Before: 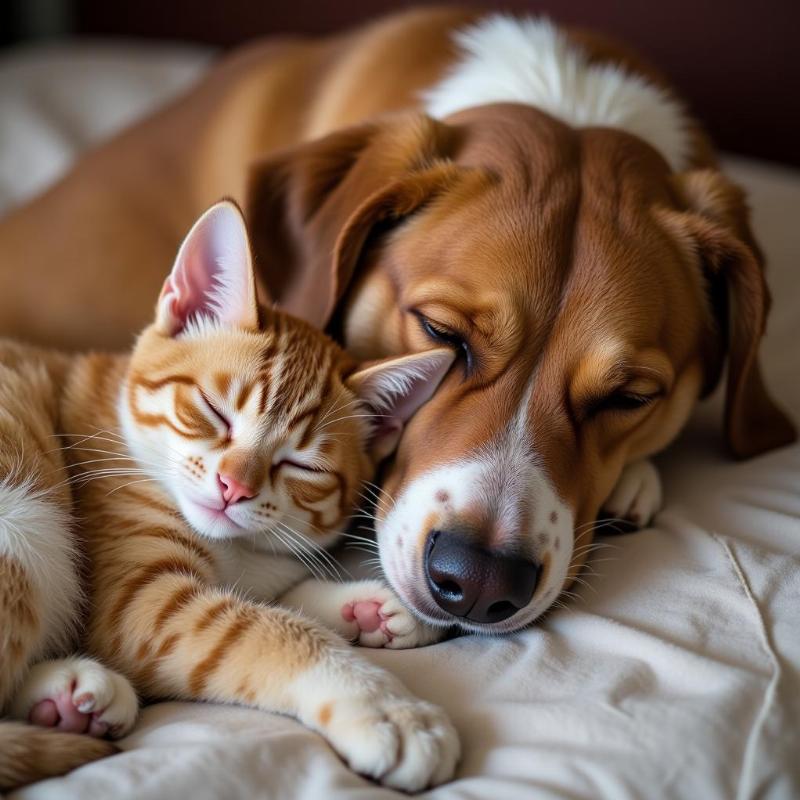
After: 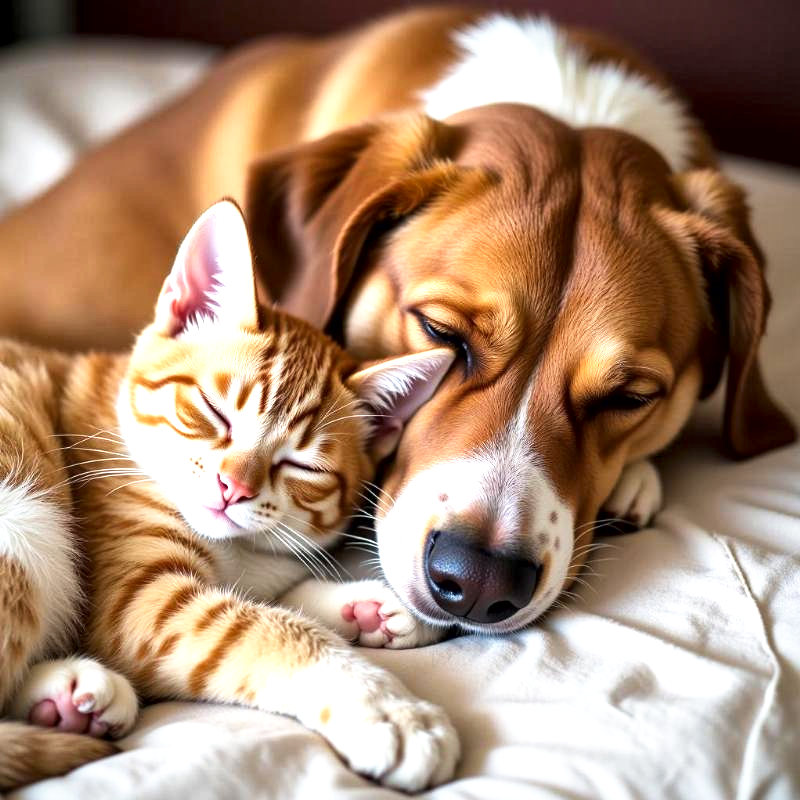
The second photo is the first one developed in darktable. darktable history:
exposure: exposure 0.074 EV, compensate highlight preservation false
local contrast: mode bilateral grid, contrast 19, coarseness 50, detail 179%, midtone range 0.2
base curve: curves: ch0 [(0, 0) (0.495, 0.917) (1, 1)], preserve colors none
